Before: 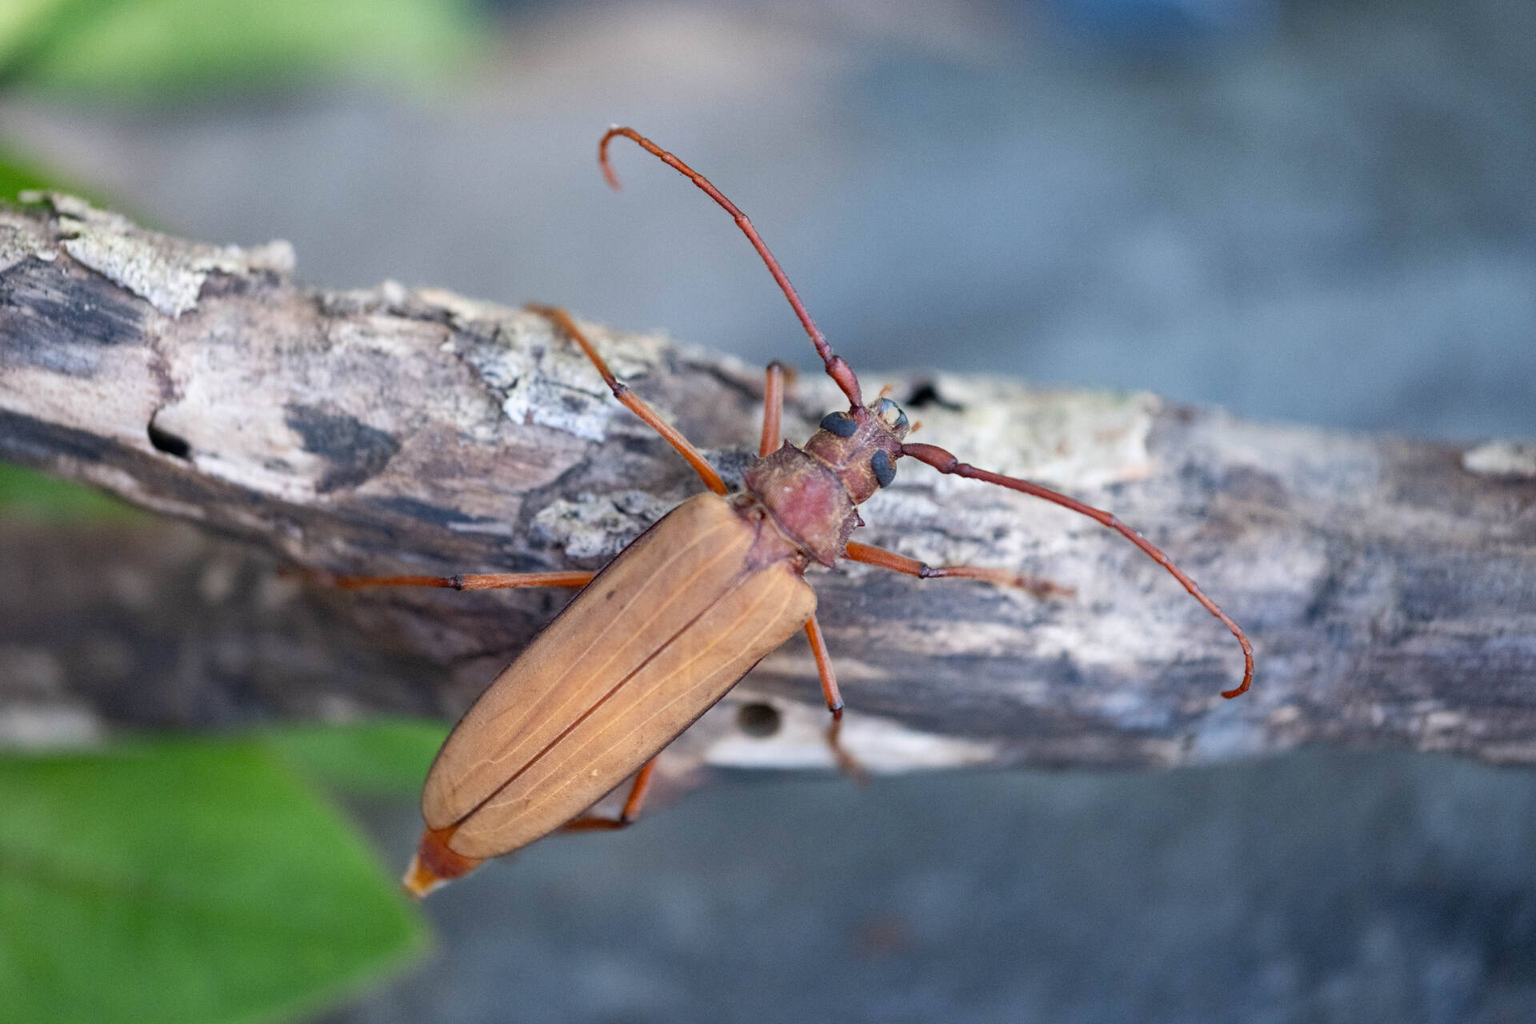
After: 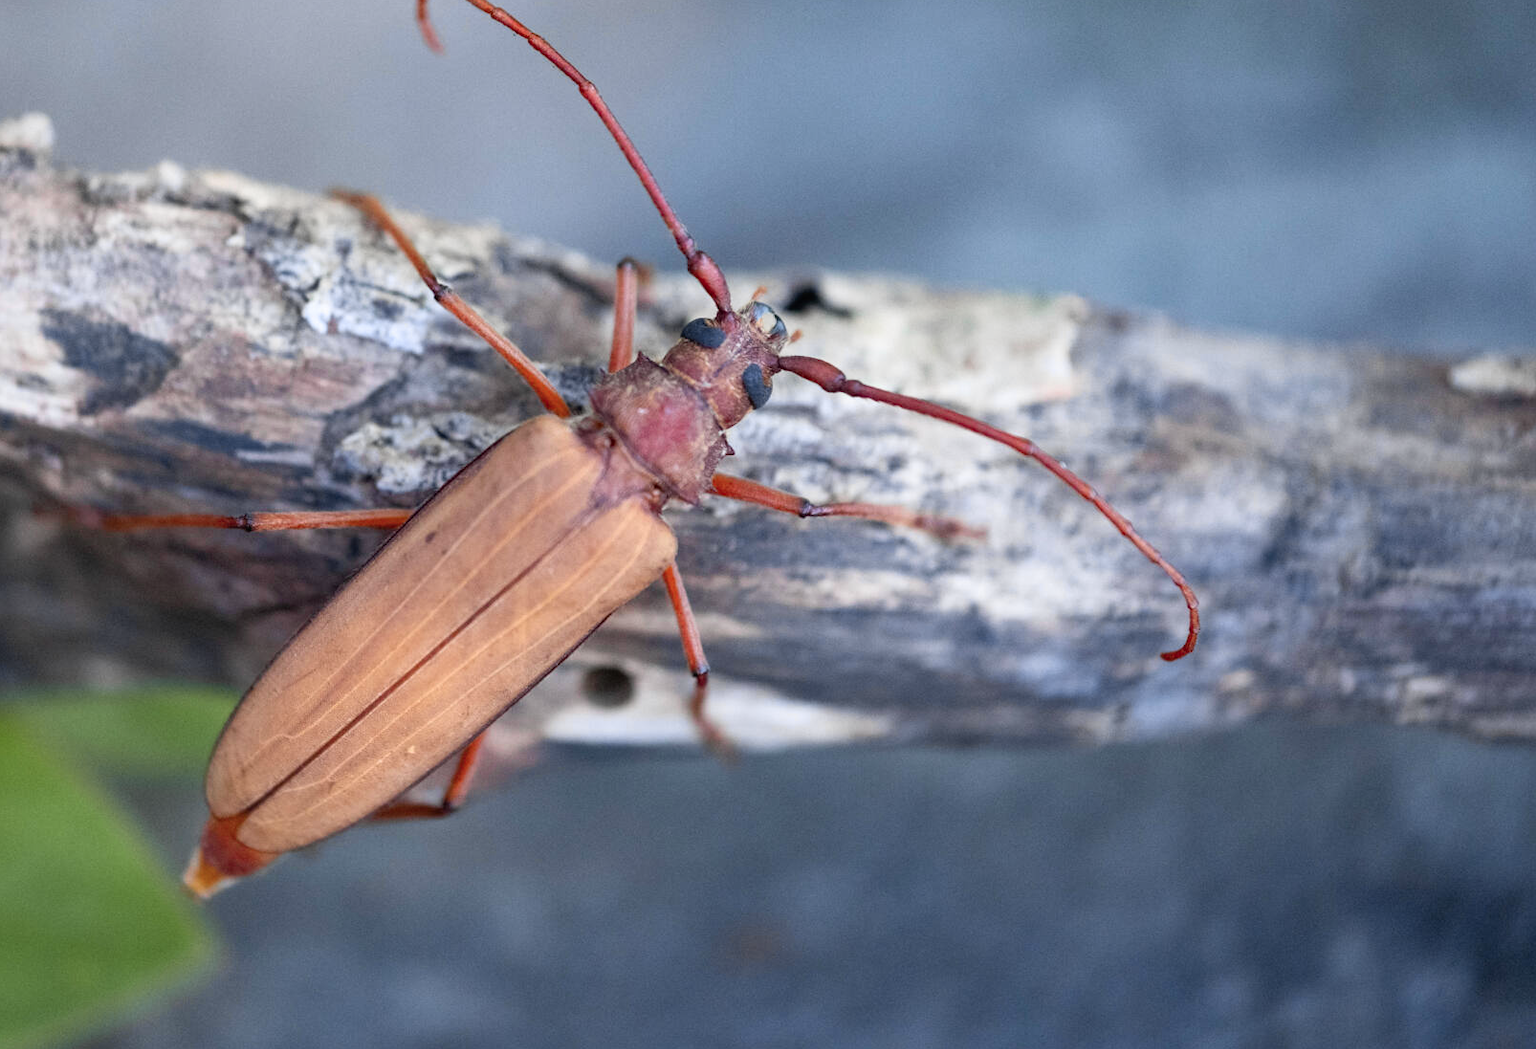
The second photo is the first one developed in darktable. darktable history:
tone curve: curves: ch0 [(0, 0.012) (0.056, 0.046) (0.218, 0.213) (0.606, 0.62) (0.82, 0.846) (1, 1)]; ch1 [(0, 0) (0.226, 0.261) (0.403, 0.437) (0.469, 0.472) (0.495, 0.499) (0.508, 0.503) (0.545, 0.555) (0.59, 0.598) (0.686, 0.728) (1, 1)]; ch2 [(0, 0) (0.269, 0.299) (0.459, 0.45) (0.498, 0.499) (0.523, 0.512) (0.568, 0.558) (0.634, 0.617) (0.698, 0.677) (0.806, 0.769) (1, 1)], color space Lab, independent channels, preserve colors none
crop: left 16.315%, top 14.246%
